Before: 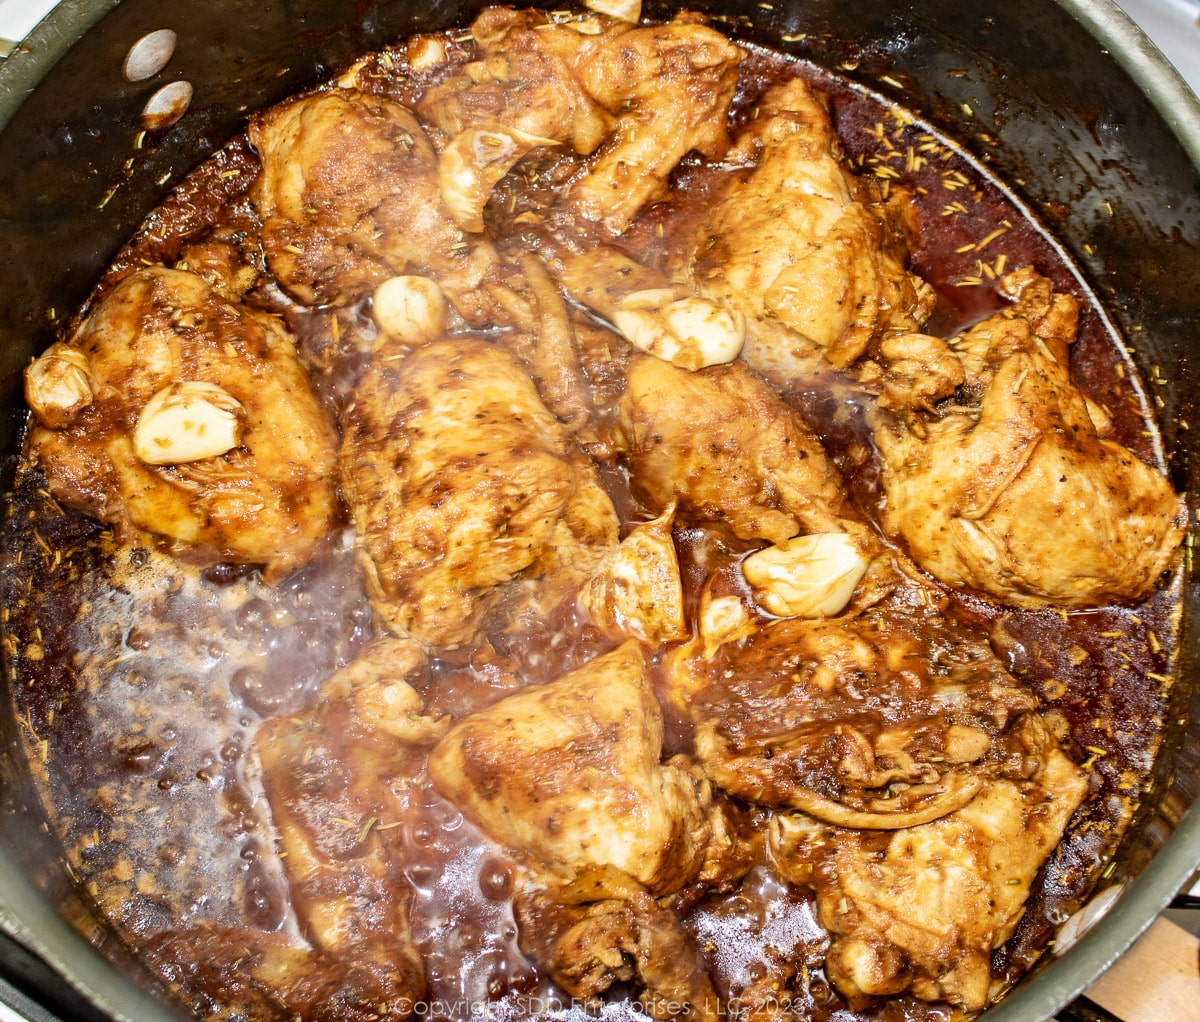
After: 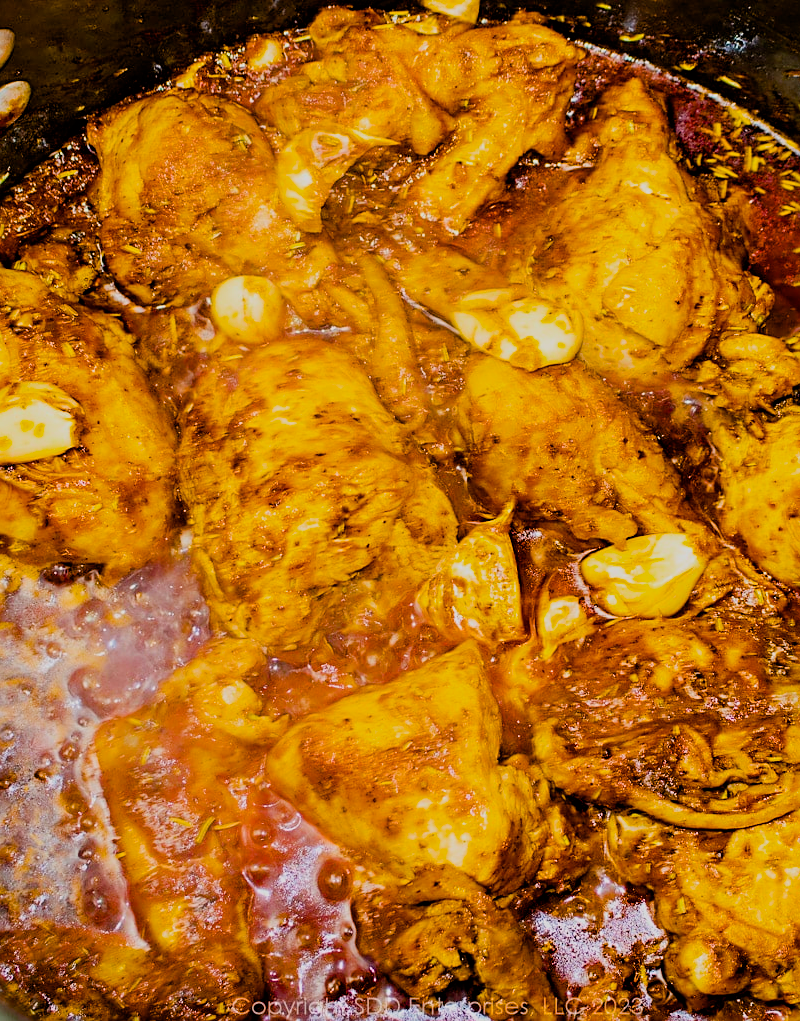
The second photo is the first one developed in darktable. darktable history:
sharpen: on, module defaults
crop and rotate: left 13.537%, right 19.796%
color balance rgb: perceptual saturation grading › global saturation 100%
filmic rgb: black relative exposure -7.65 EV, white relative exposure 4.56 EV, hardness 3.61
